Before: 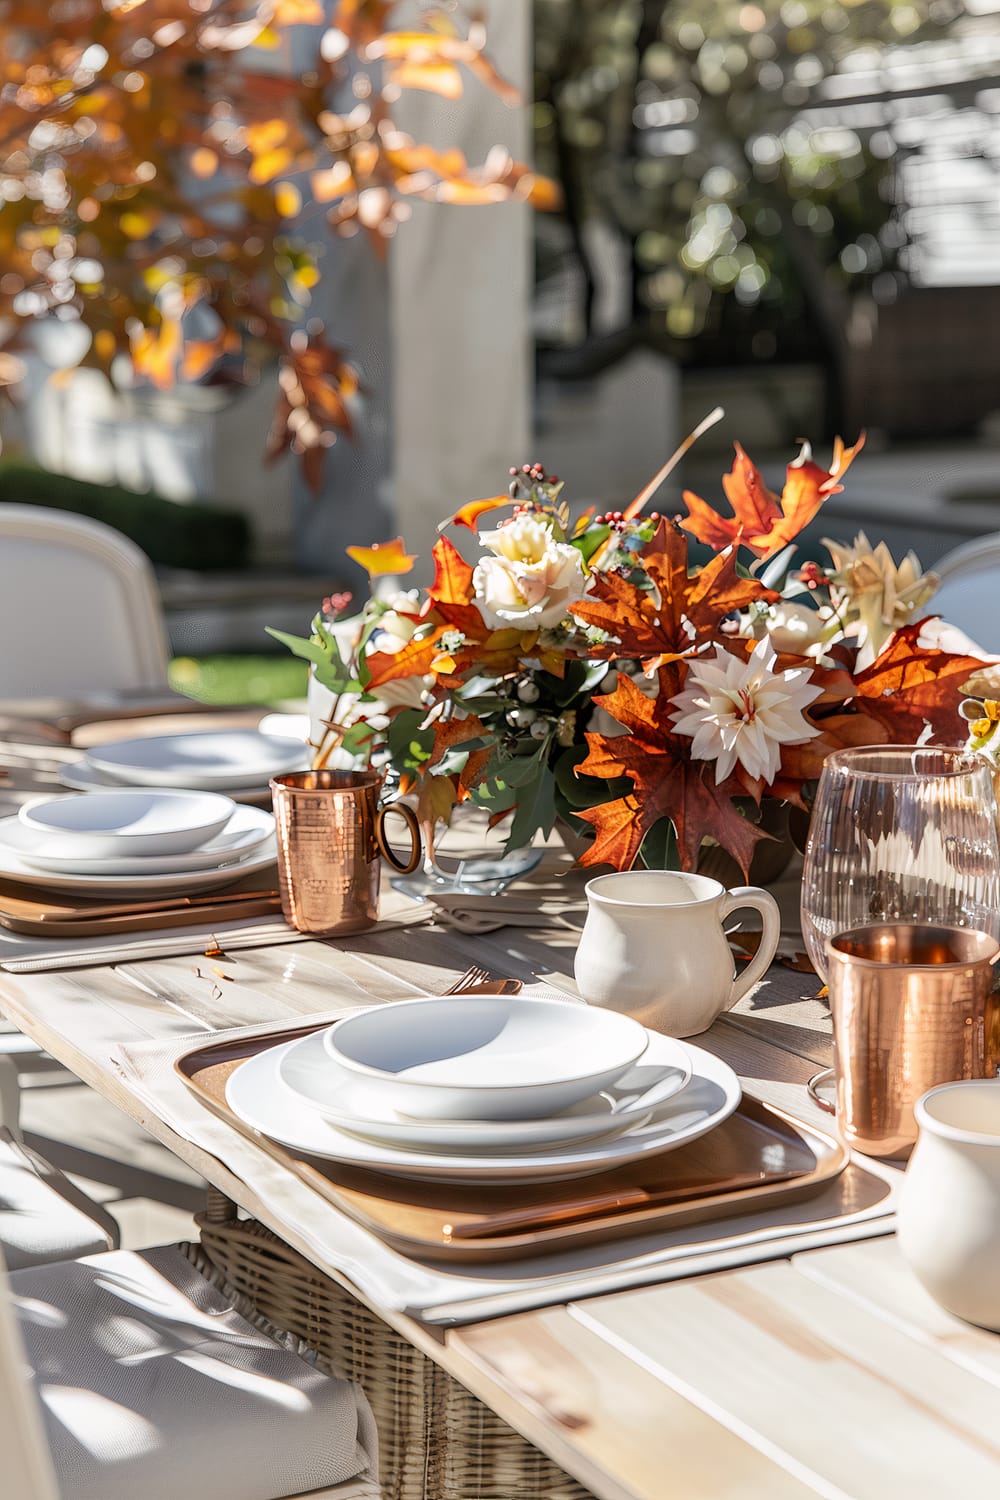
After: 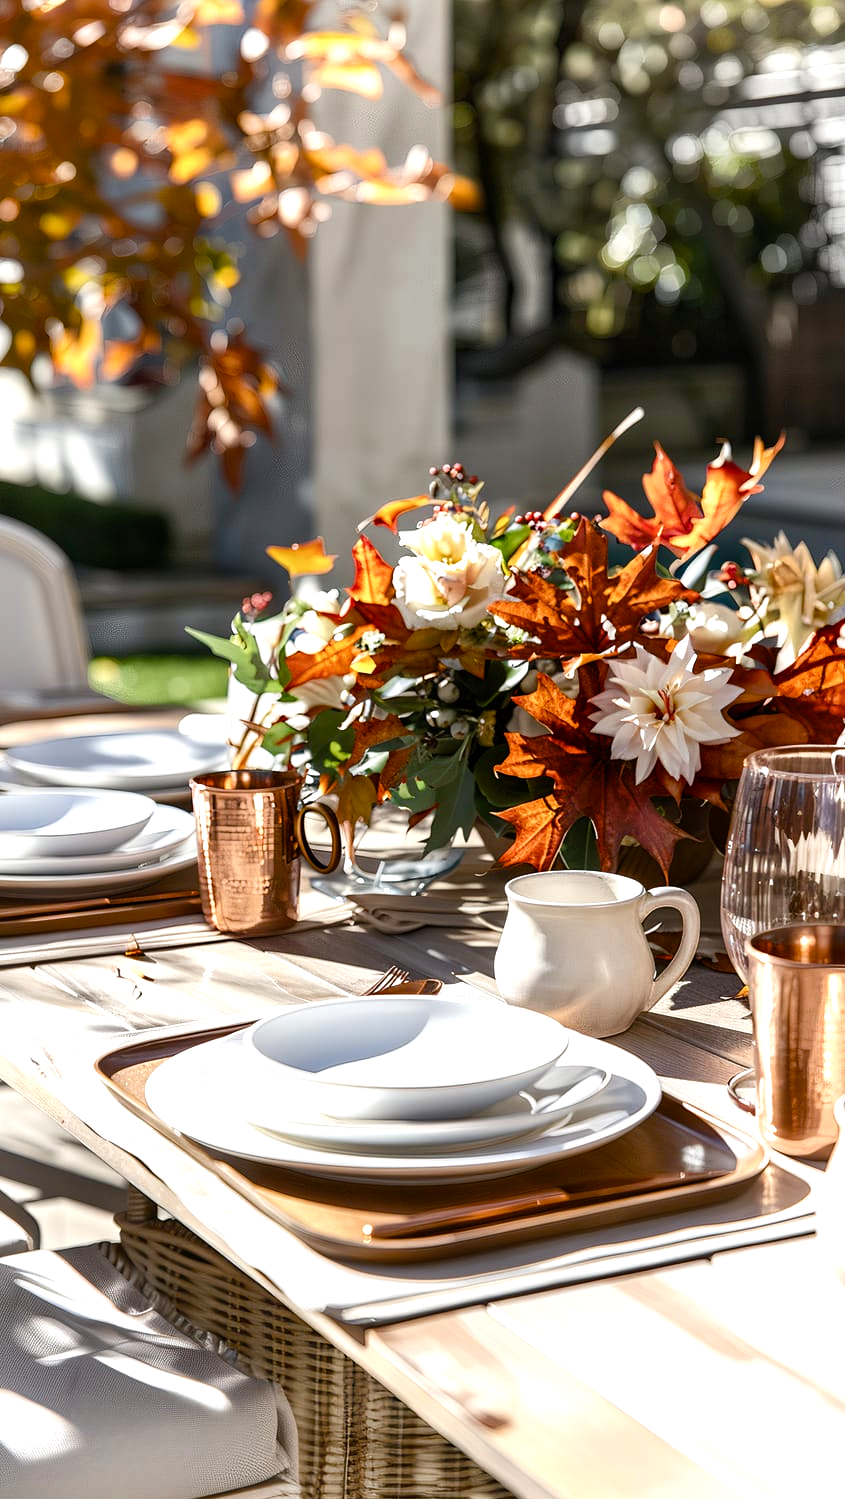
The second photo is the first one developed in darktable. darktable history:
crop: left 8.086%, right 7.387%
color balance rgb: linear chroma grading › global chroma 15.503%, perceptual saturation grading › global saturation 20%, perceptual saturation grading › highlights -50.451%, perceptual saturation grading › shadows 30.339%, perceptual brilliance grading › global brilliance 15.589%, perceptual brilliance grading › shadows -35.636%
